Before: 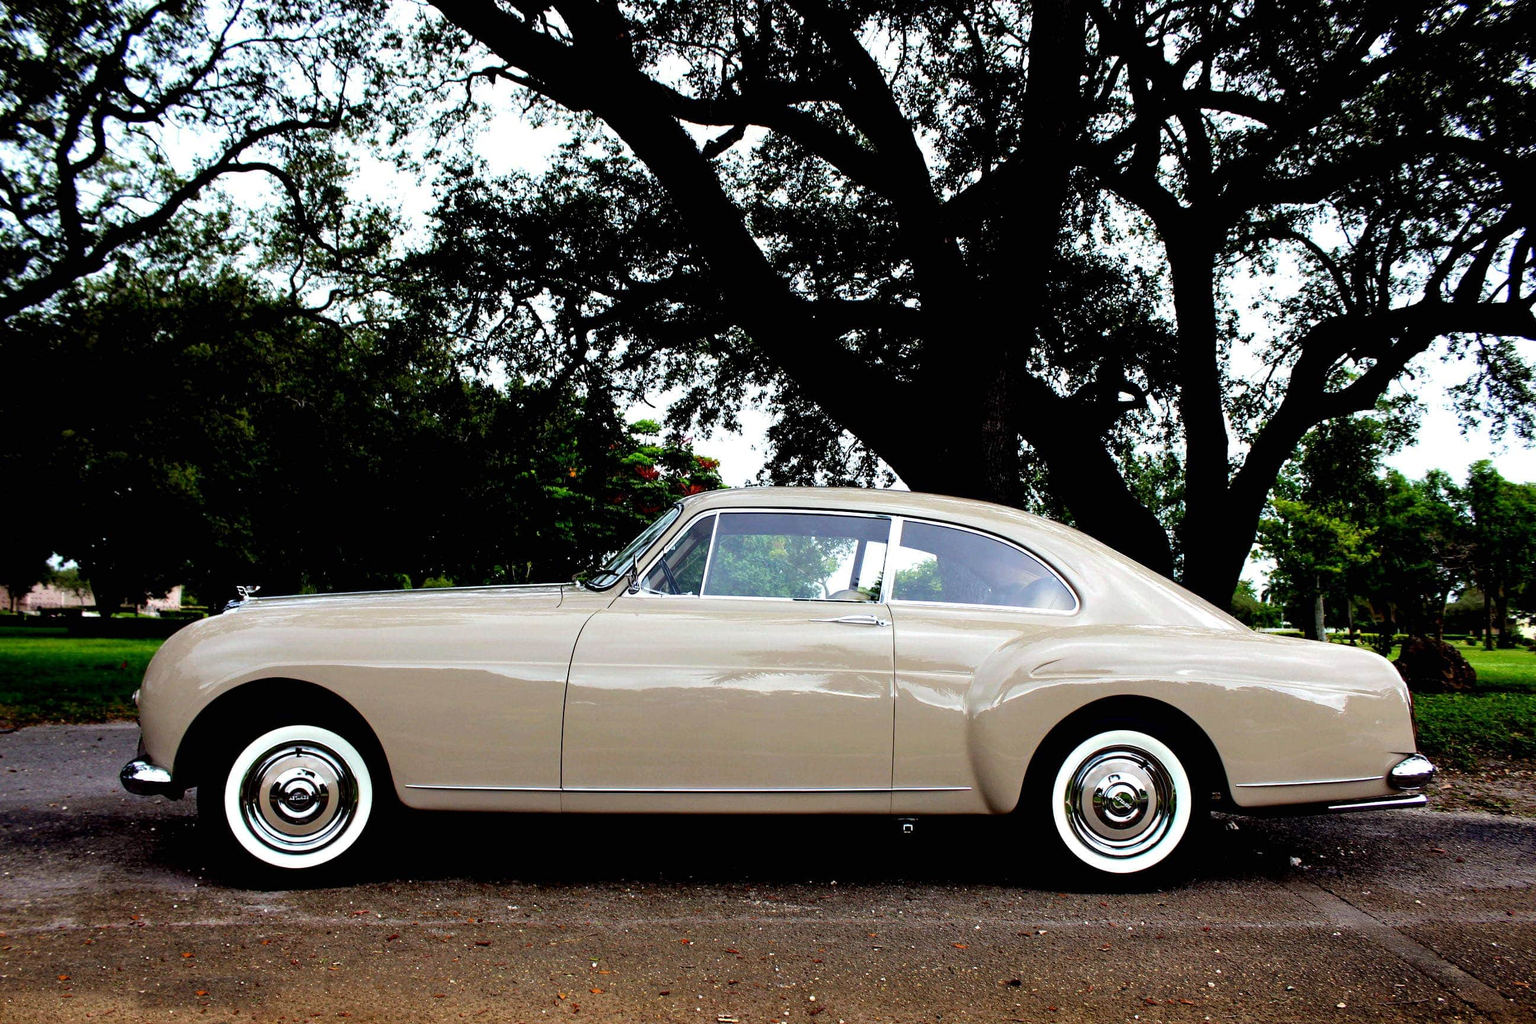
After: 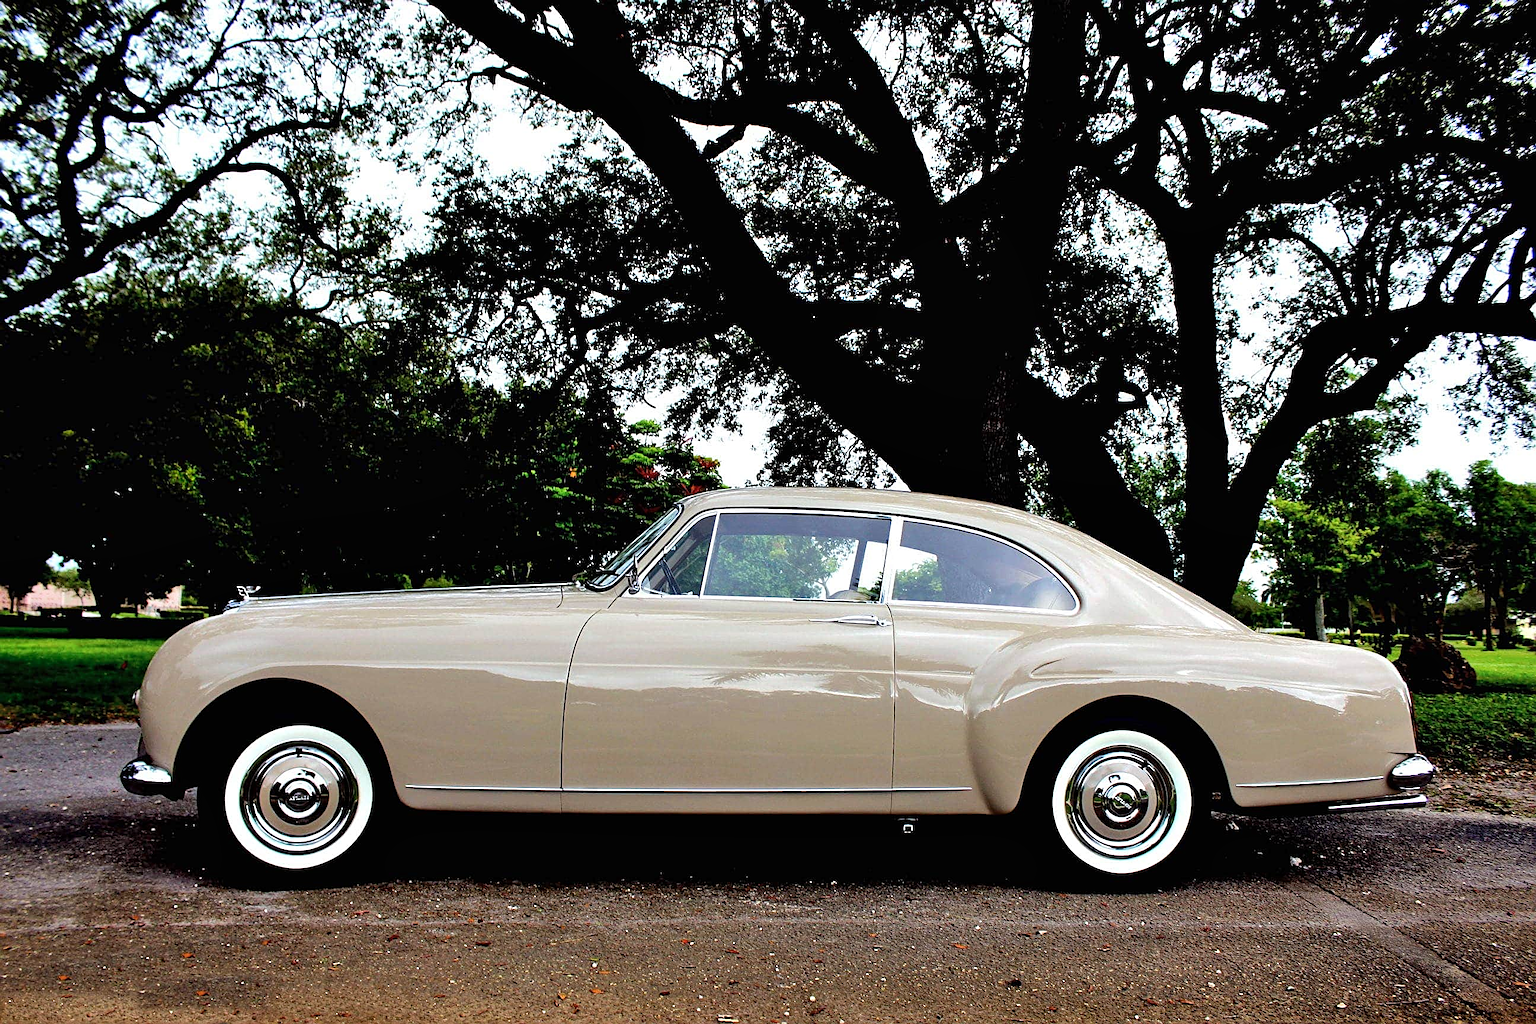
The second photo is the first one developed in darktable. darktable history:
sharpen: on, module defaults
shadows and highlights: shadows 52.34, highlights -28.23, soften with gaussian
